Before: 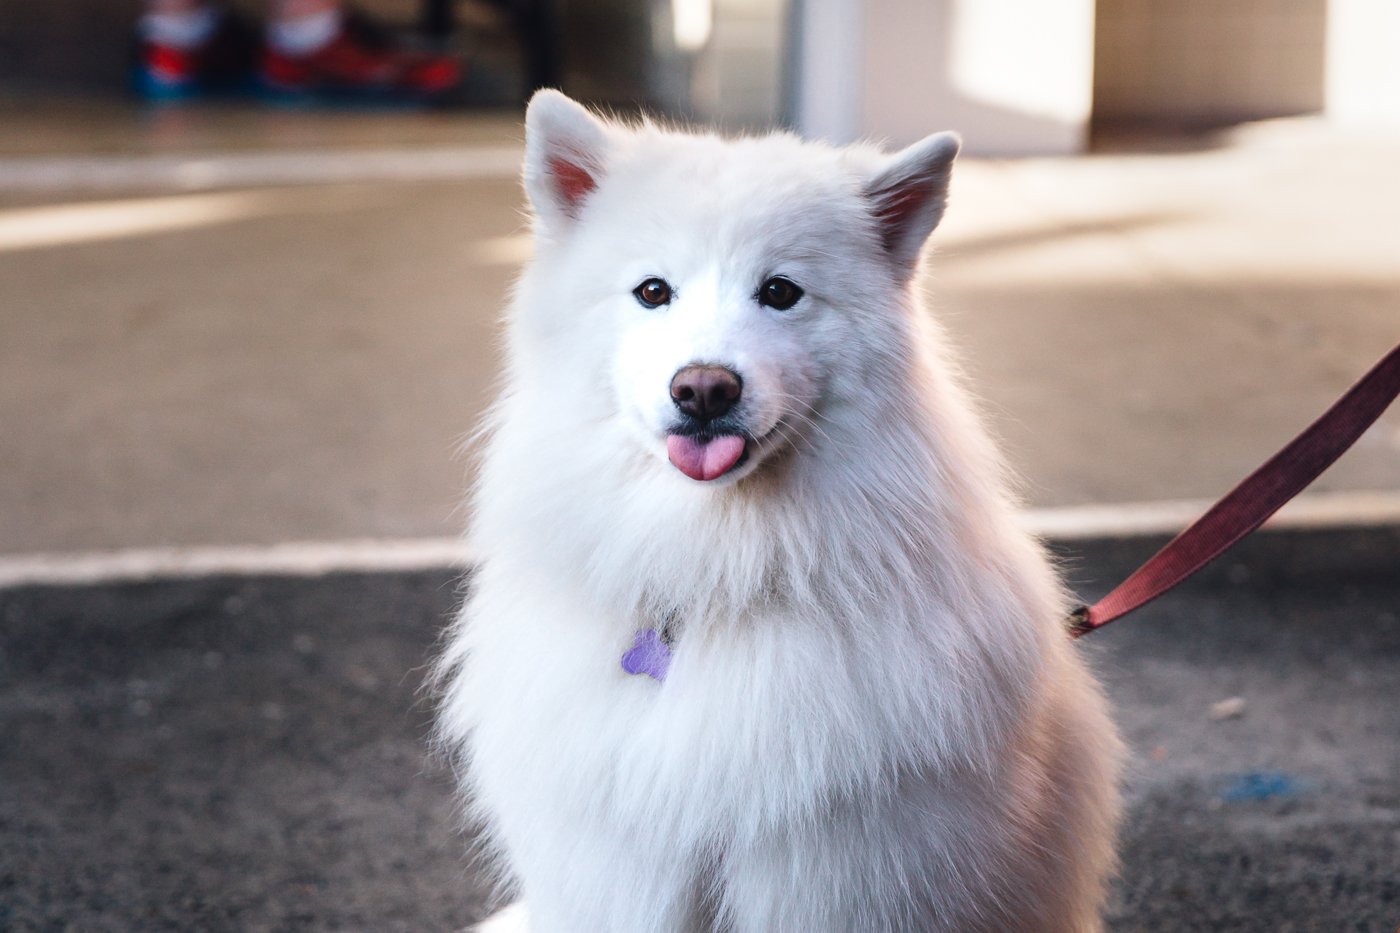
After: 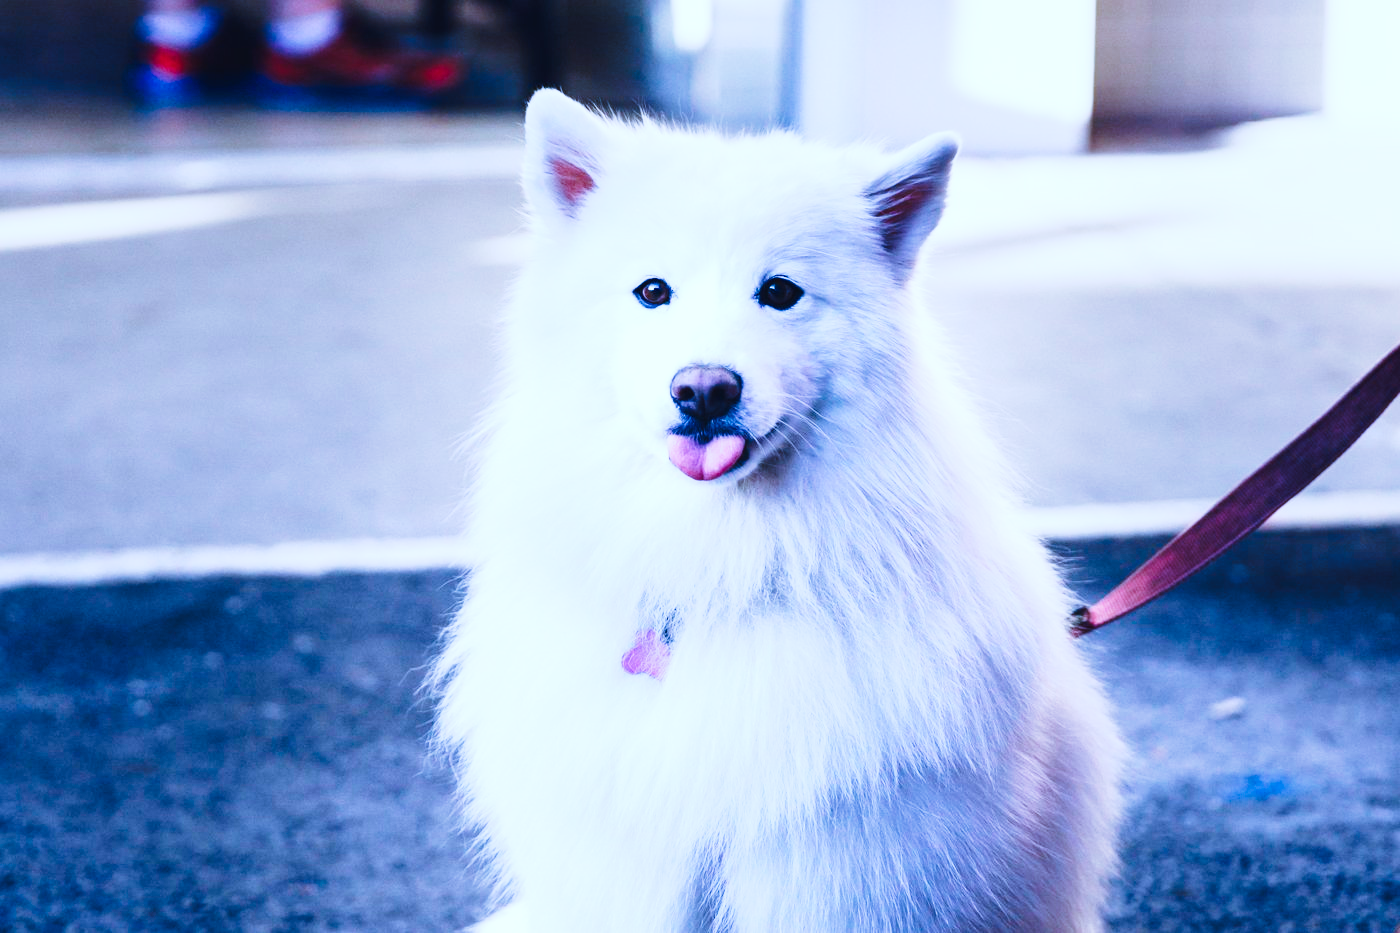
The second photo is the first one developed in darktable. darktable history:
color calibration: illuminant as shot in camera, x 0.442, y 0.415, temperature 2880.11 K
exposure: black level correction 0.001, exposure 0.498 EV, compensate highlight preservation false
tone curve: curves: ch0 [(0, 0.026) (0.058, 0.049) (0.246, 0.214) (0.437, 0.498) (0.55, 0.644) (0.657, 0.767) (0.822, 0.9) (1, 0.961)]; ch1 [(0, 0) (0.346, 0.307) (0.408, 0.369) (0.453, 0.457) (0.476, 0.489) (0.502, 0.493) (0.521, 0.515) (0.537, 0.531) (0.612, 0.641) (0.676, 0.728) (1, 1)]; ch2 [(0, 0) (0.346, 0.34) (0.434, 0.46) (0.485, 0.494) (0.5, 0.494) (0.511, 0.504) (0.537, 0.551) (0.579, 0.599) (0.625, 0.686) (1, 1)], preserve colors none
